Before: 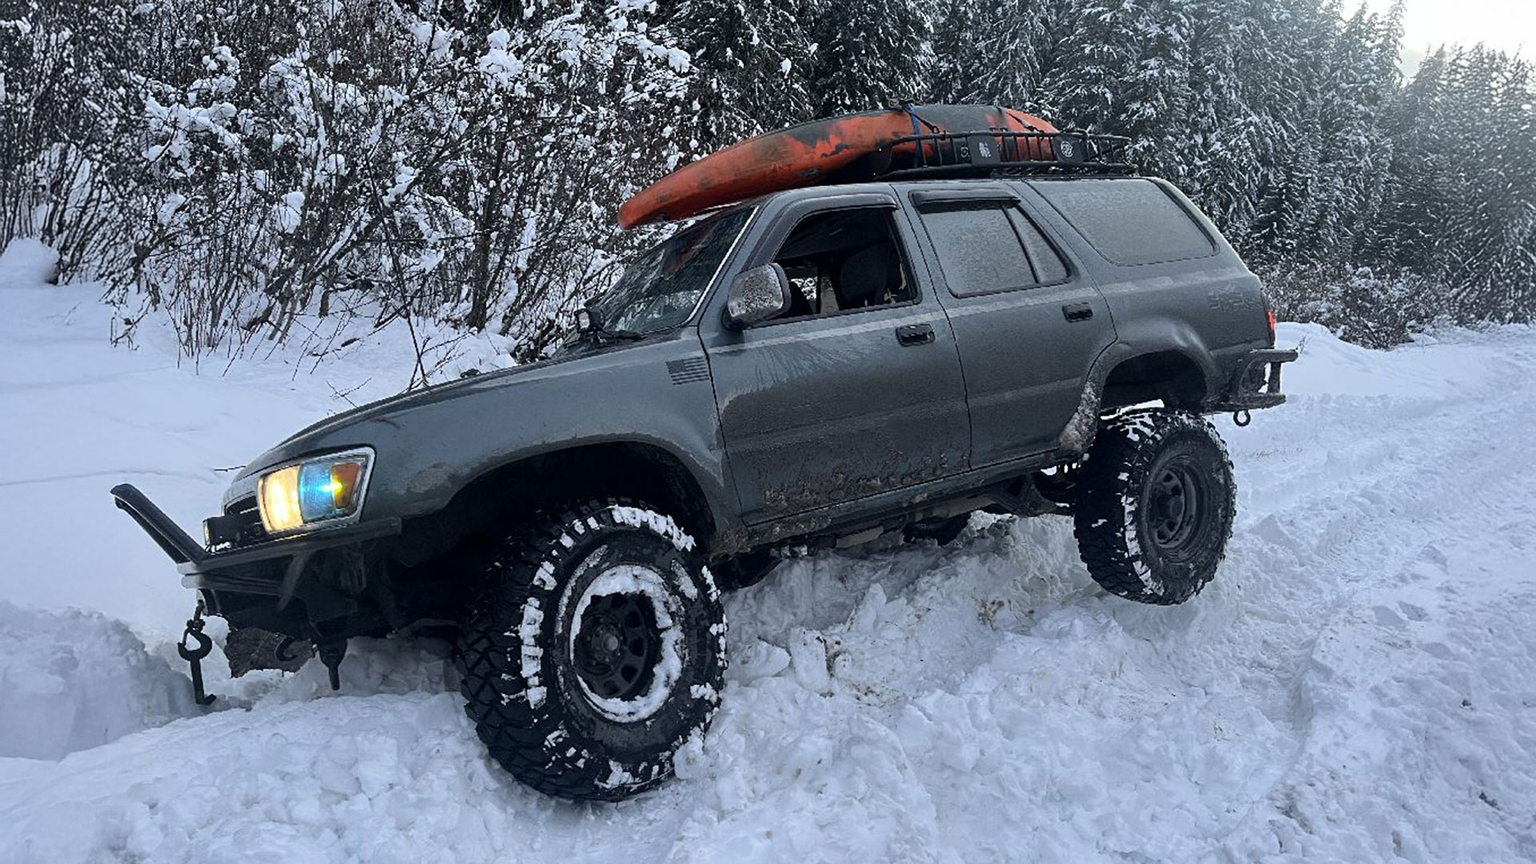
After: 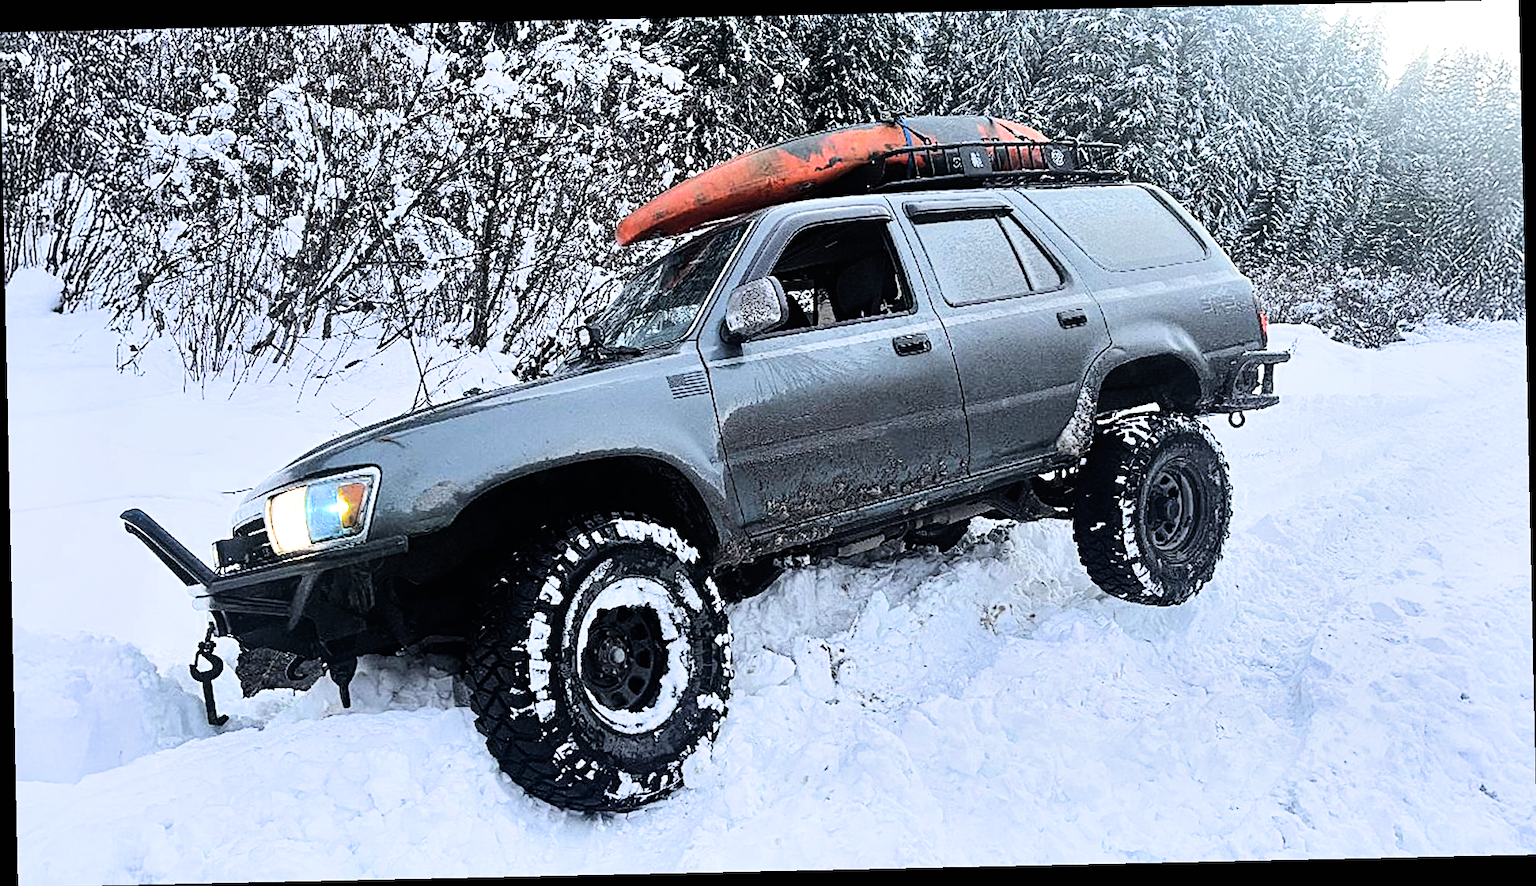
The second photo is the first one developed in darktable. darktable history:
sharpen: on, module defaults
filmic rgb: black relative exposure -7.65 EV, white relative exposure 4.56 EV, hardness 3.61, color science v6 (2022)
rotate and perspective: rotation -1.24°, automatic cropping off
tone equalizer: -8 EV -1.08 EV, -7 EV -1.01 EV, -6 EV -0.867 EV, -5 EV -0.578 EV, -3 EV 0.578 EV, -2 EV 0.867 EV, -1 EV 1.01 EV, +0 EV 1.08 EV, edges refinement/feathering 500, mask exposure compensation -1.57 EV, preserve details no
contrast equalizer: y [[0.439, 0.44, 0.442, 0.457, 0.493, 0.498], [0.5 ×6], [0.5 ×6], [0 ×6], [0 ×6]], mix 0.59
rgb levels: preserve colors max RGB
shadows and highlights: white point adjustment 1, soften with gaussian
exposure: black level correction 0, exposure 1.2 EV, compensate highlight preservation false
